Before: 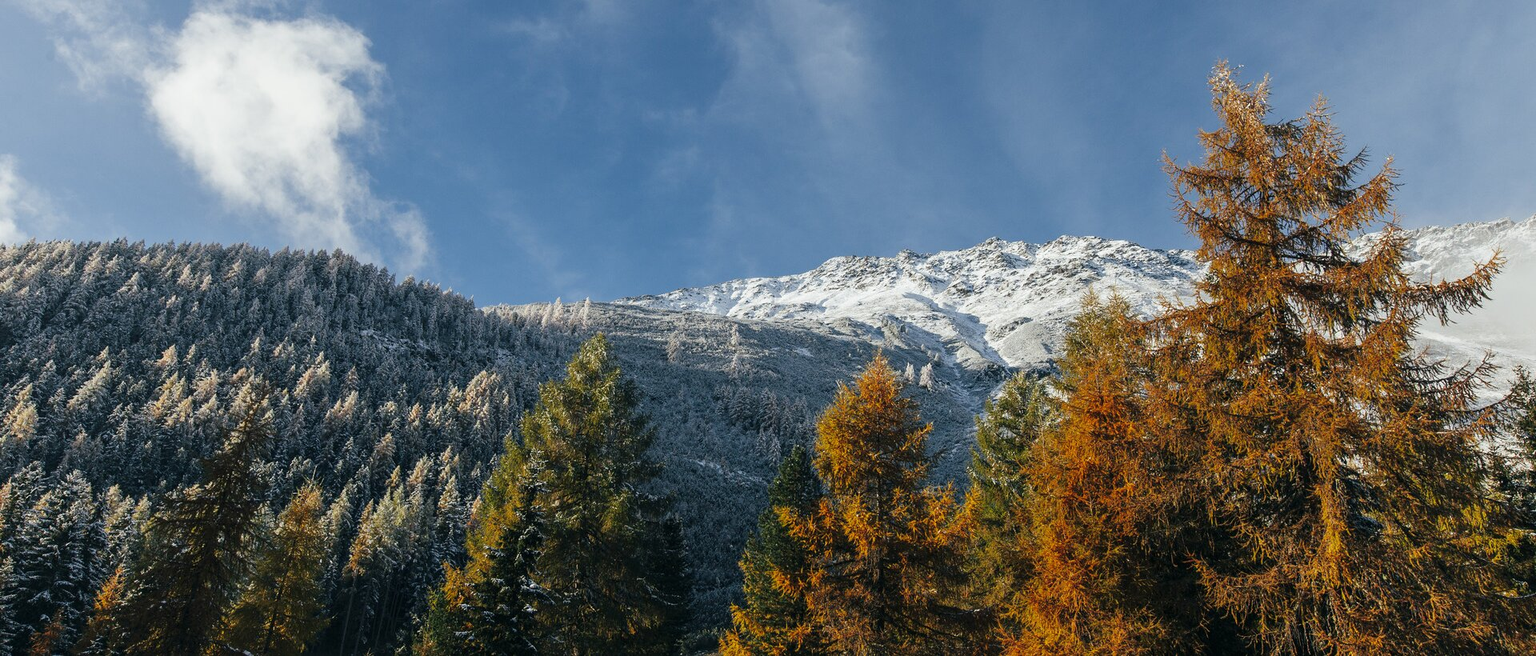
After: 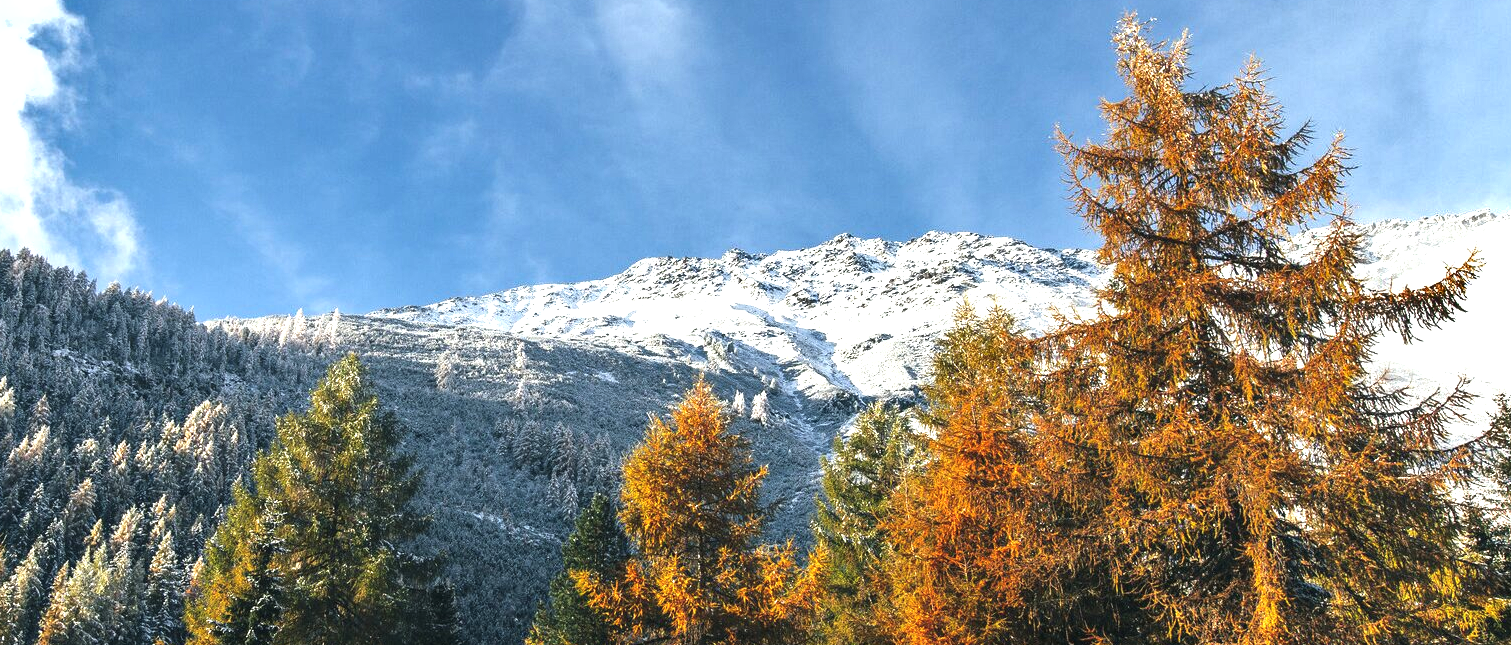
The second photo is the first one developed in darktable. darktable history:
crop and rotate: left 20.78%, top 7.78%, right 0.474%, bottom 13.461%
shadows and highlights: shadows 11.14, white point adjustment 1.25, soften with gaussian
exposure: black level correction -0.002, exposure 1.11 EV, compensate exposure bias true, compensate highlight preservation false
base curve: curves: ch0 [(0, 0) (0.303, 0.277) (1, 1)], preserve colors none
